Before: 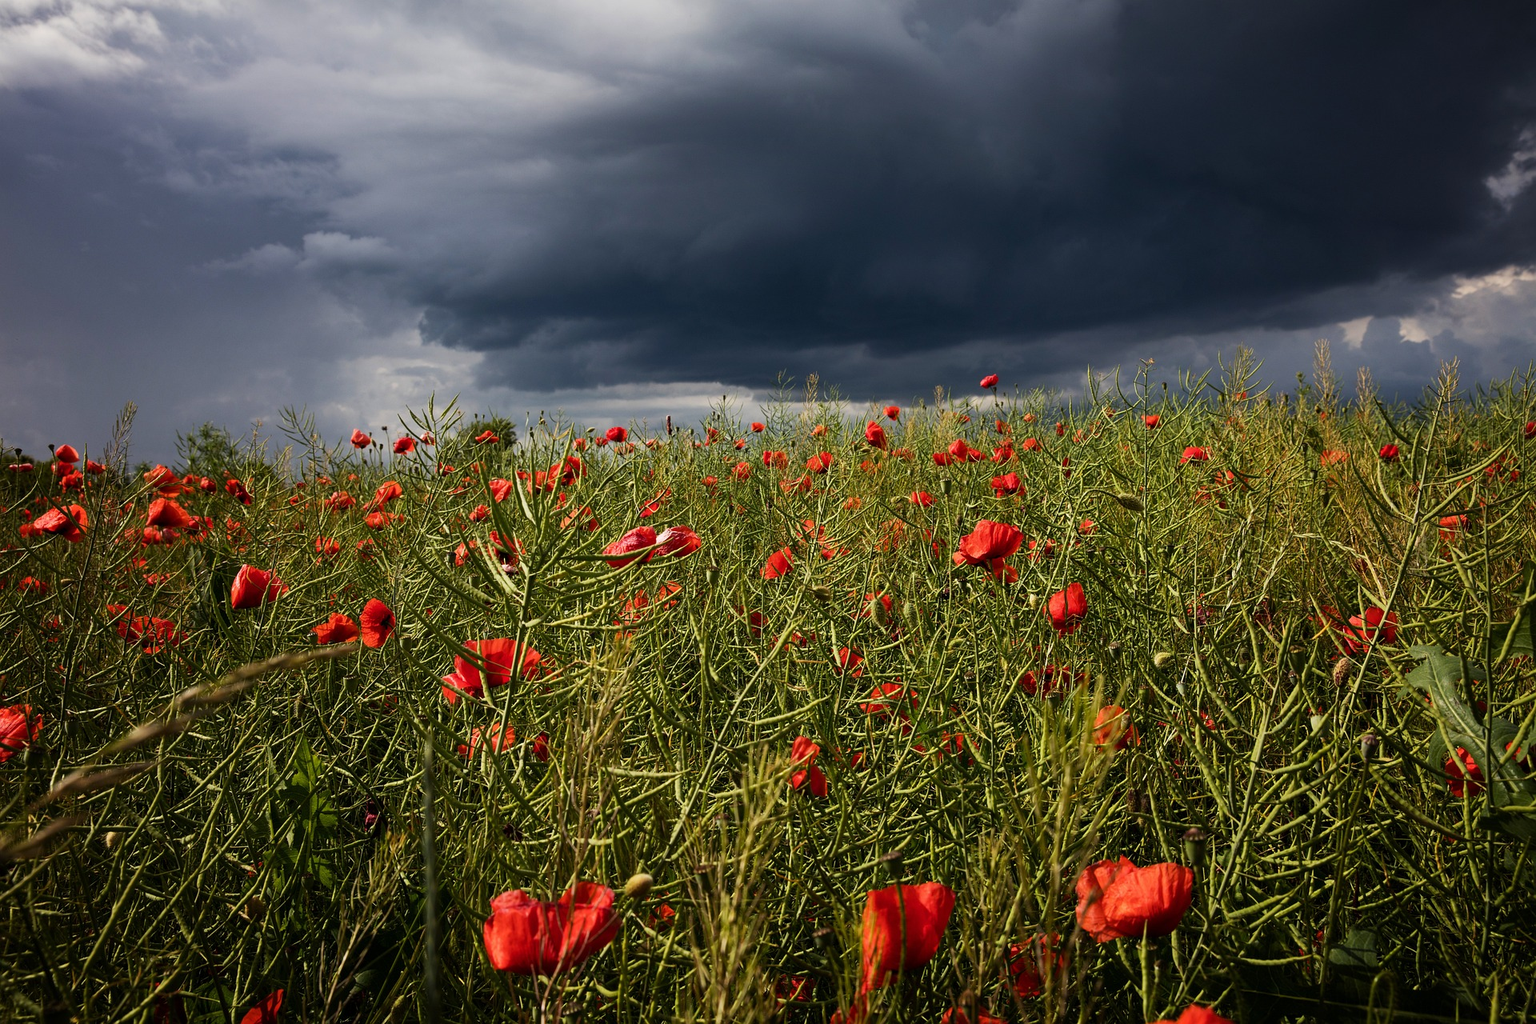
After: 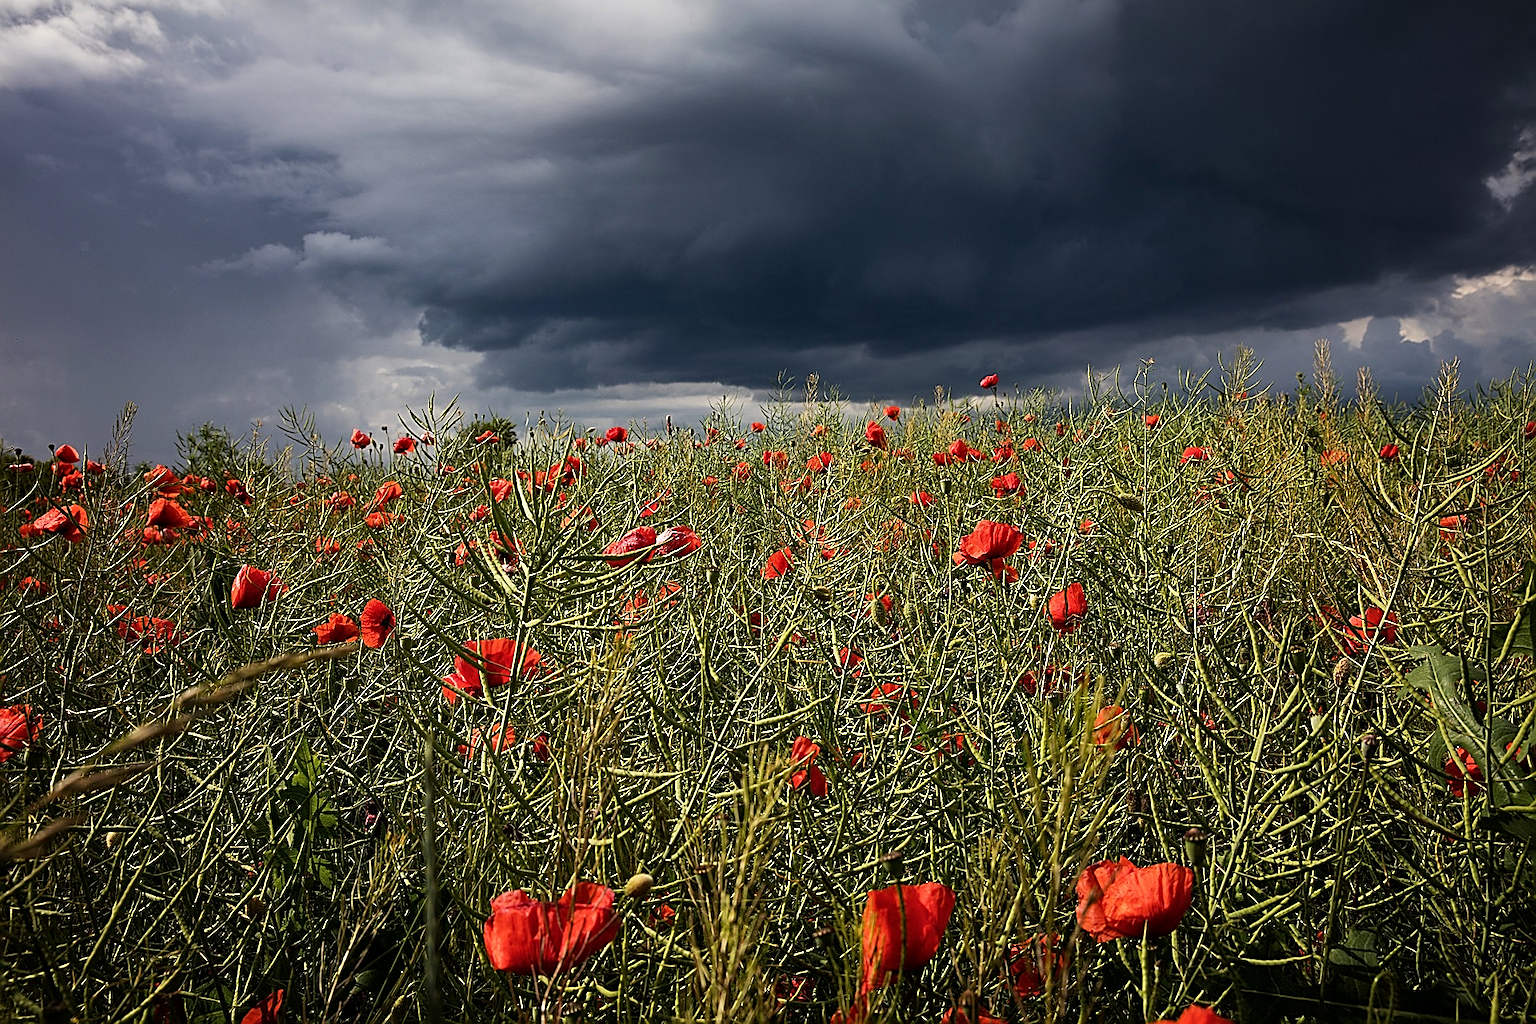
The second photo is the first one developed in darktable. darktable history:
sharpen: radius 1.726, amount 1.288
local contrast: mode bilateral grid, contrast 19, coarseness 49, detail 119%, midtone range 0.2
